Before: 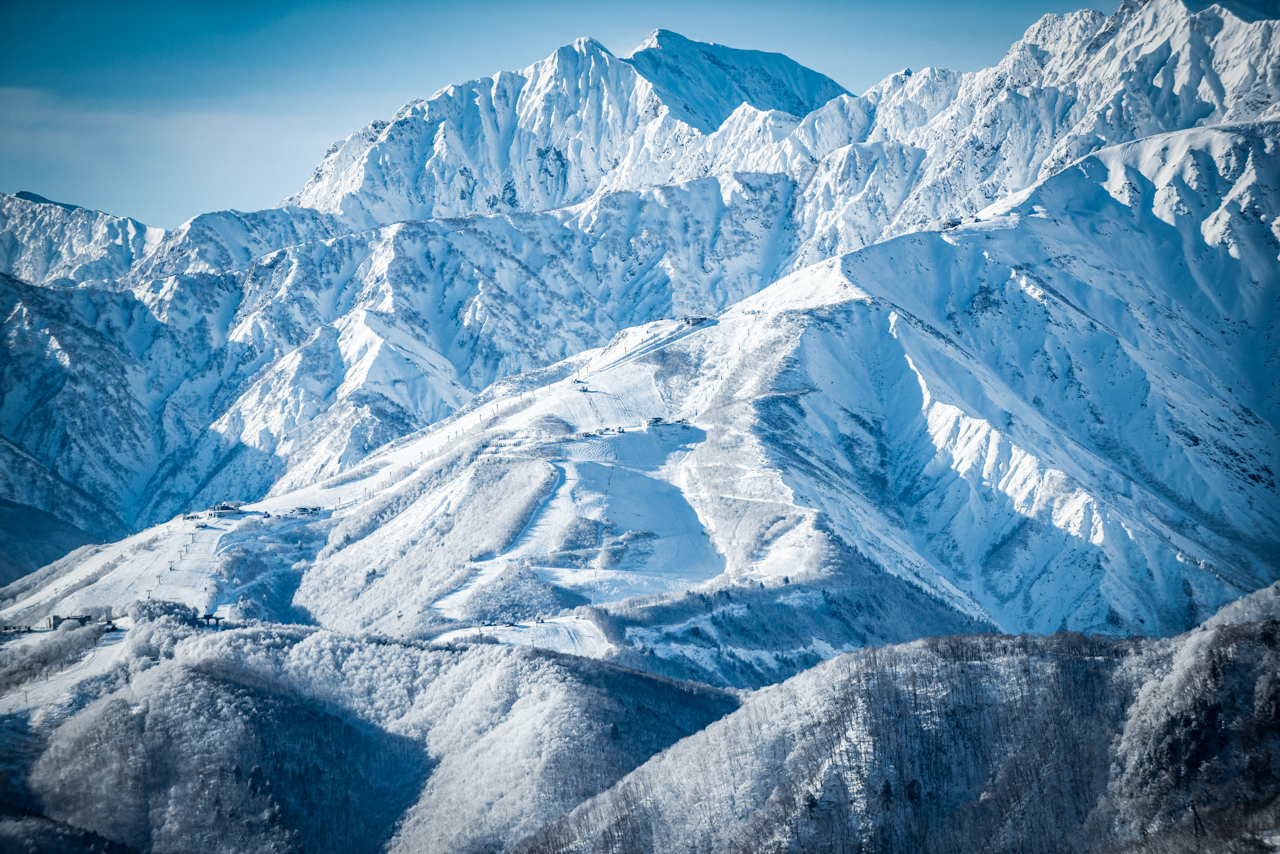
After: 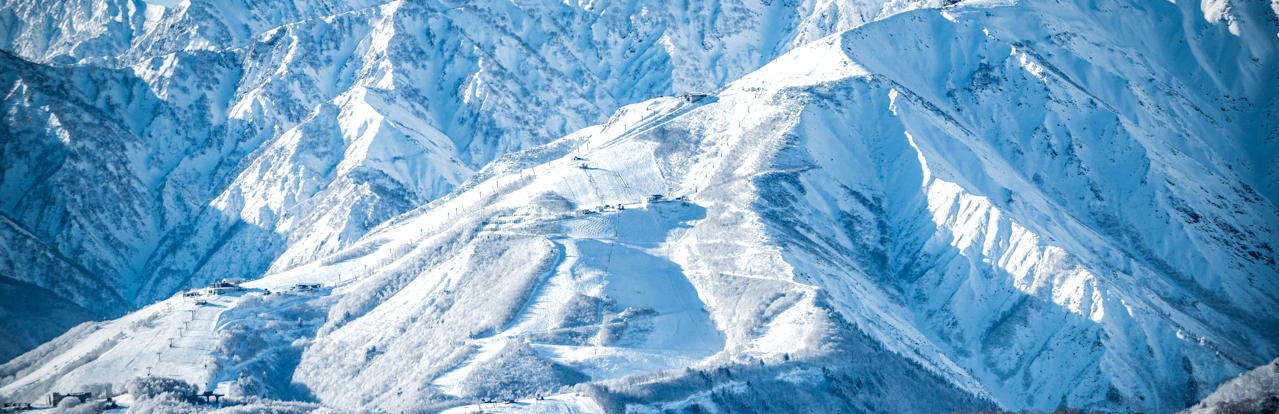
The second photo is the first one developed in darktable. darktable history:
crop and rotate: top 26.288%, bottom 25.147%
tone curve: curves: ch0 [(0, 0) (0.003, 0.013) (0.011, 0.018) (0.025, 0.027) (0.044, 0.045) (0.069, 0.068) (0.1, 0.096) (0.136, 0.13) (0.177, 0.168) (0.224, 0.217) (0.277, 0.277) (0.335, 0.338) (0.399, 0.401) (0.468, 0.473) (0.543, 0.544) (0.623, 0.621) (0.709, 0.7) (0.801, 0.781) (0.898, 0.869) (1, 1)], color space Lab, independent channels, preserve colors none
exposure: exposure 0.203 EV, compensate highlight preservation false
